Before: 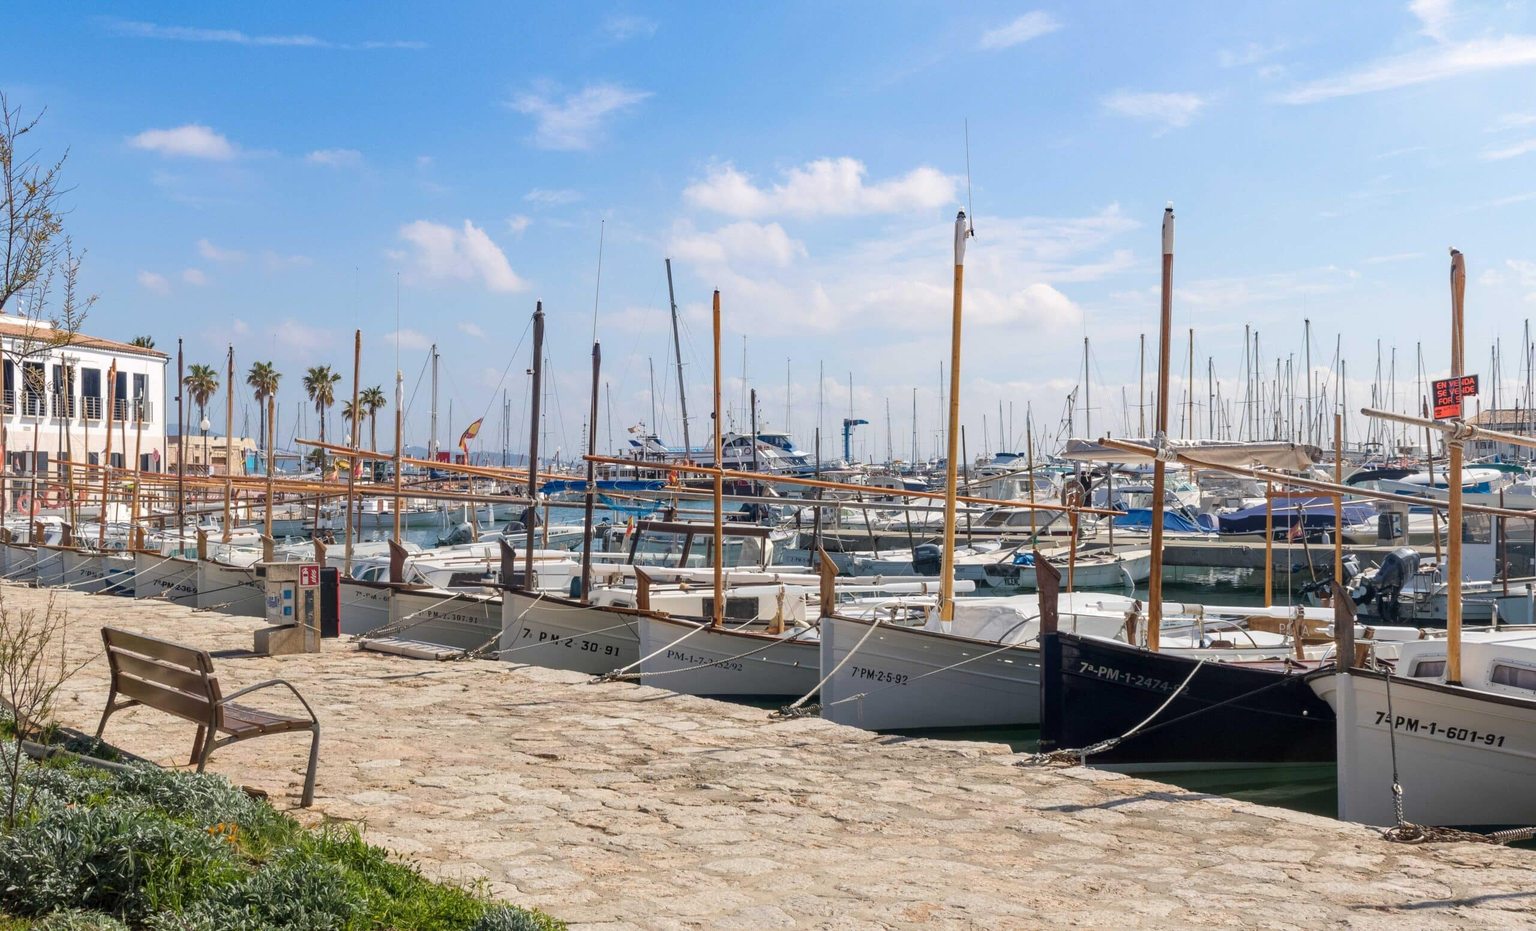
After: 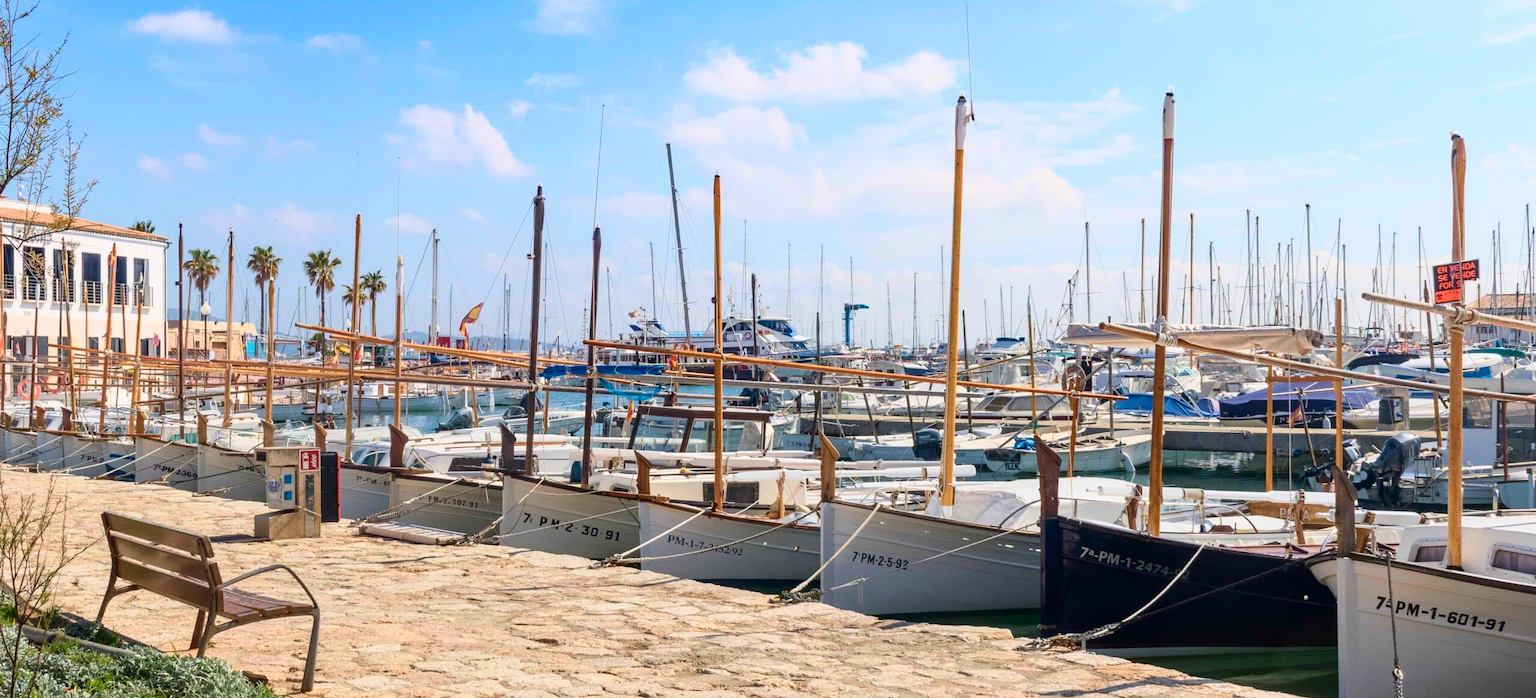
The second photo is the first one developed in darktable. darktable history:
crop and rotate: top 12.5%, bottom 12.5%
contrast brightness saturation: saturation -0.05
tone curve: curves: ch0 [(0, 0) (0.091, 0.077) (0.517, 0.574) (0.745, 0.82) (0.844, 0.908) (0.909, 0.942) (1, 0.973)]; ch1 [(0, 0) (0.437, 0.404) (0.5, 0.5) (0.534, 0.554) (0.58, 0.603) (0.616, 0.649) (1, 1)]; ch2 [(0, 0) (0.442, 0.415) (0.5, 0.5) (0.535, 0.557) (0.585, 0.62) (1, 1)], color space Lab, independent channels, preserve colors none
